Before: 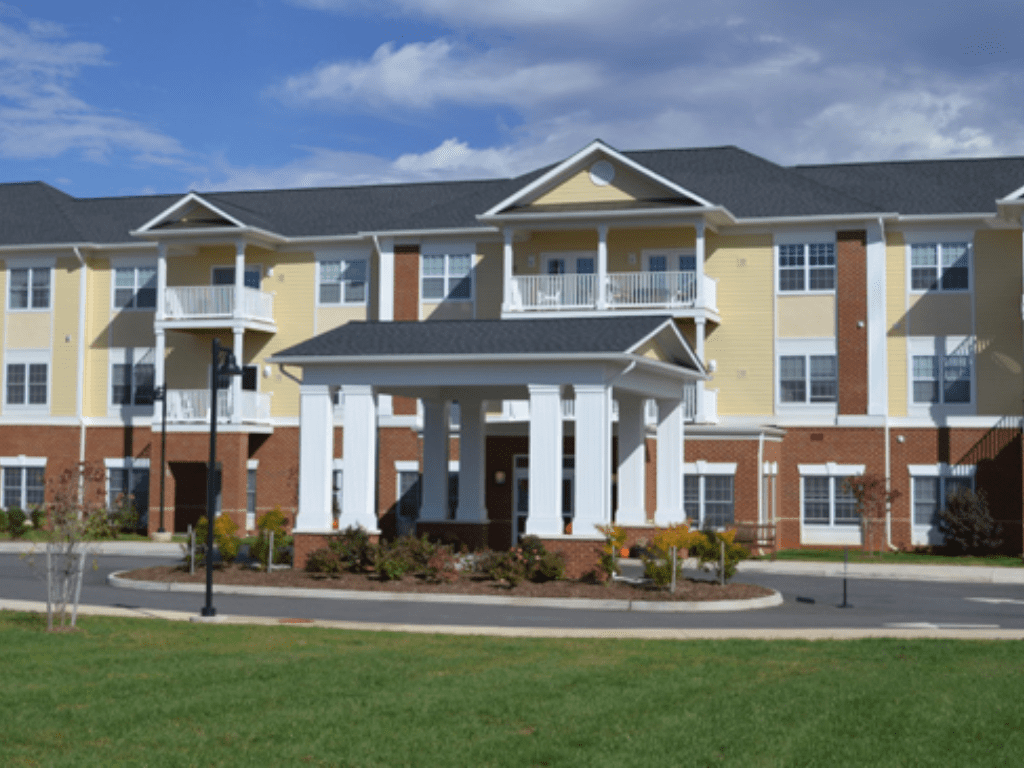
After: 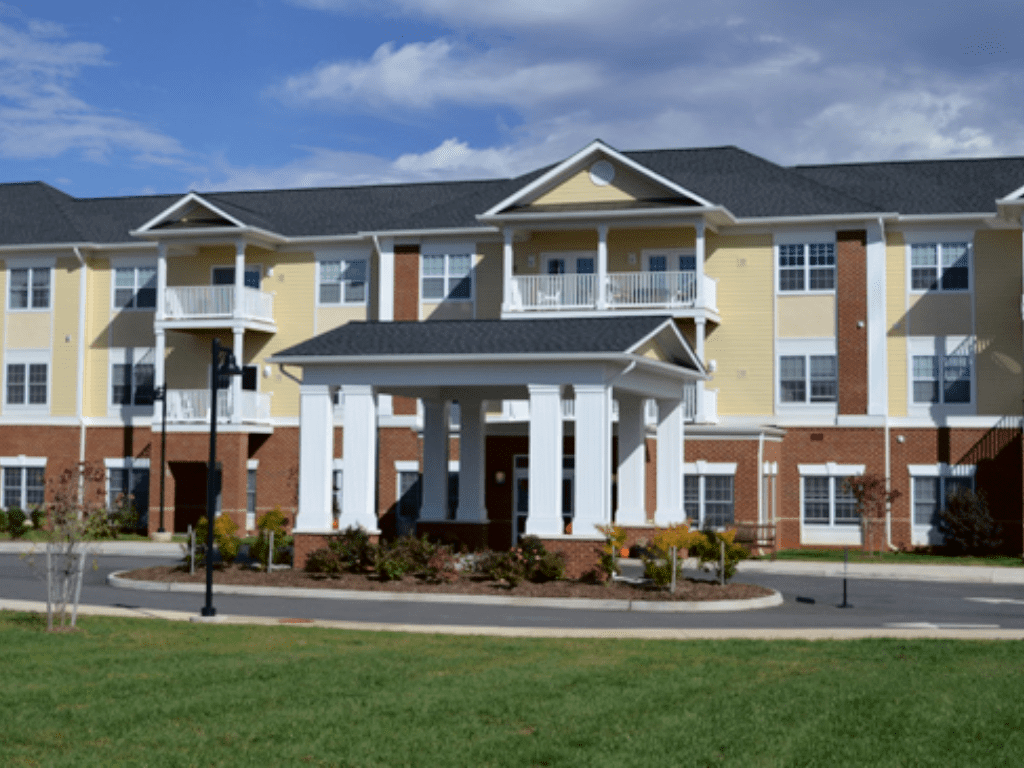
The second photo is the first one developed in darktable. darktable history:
white balance: emerald 1
fill light: exposure -2 EV, width 8.6
